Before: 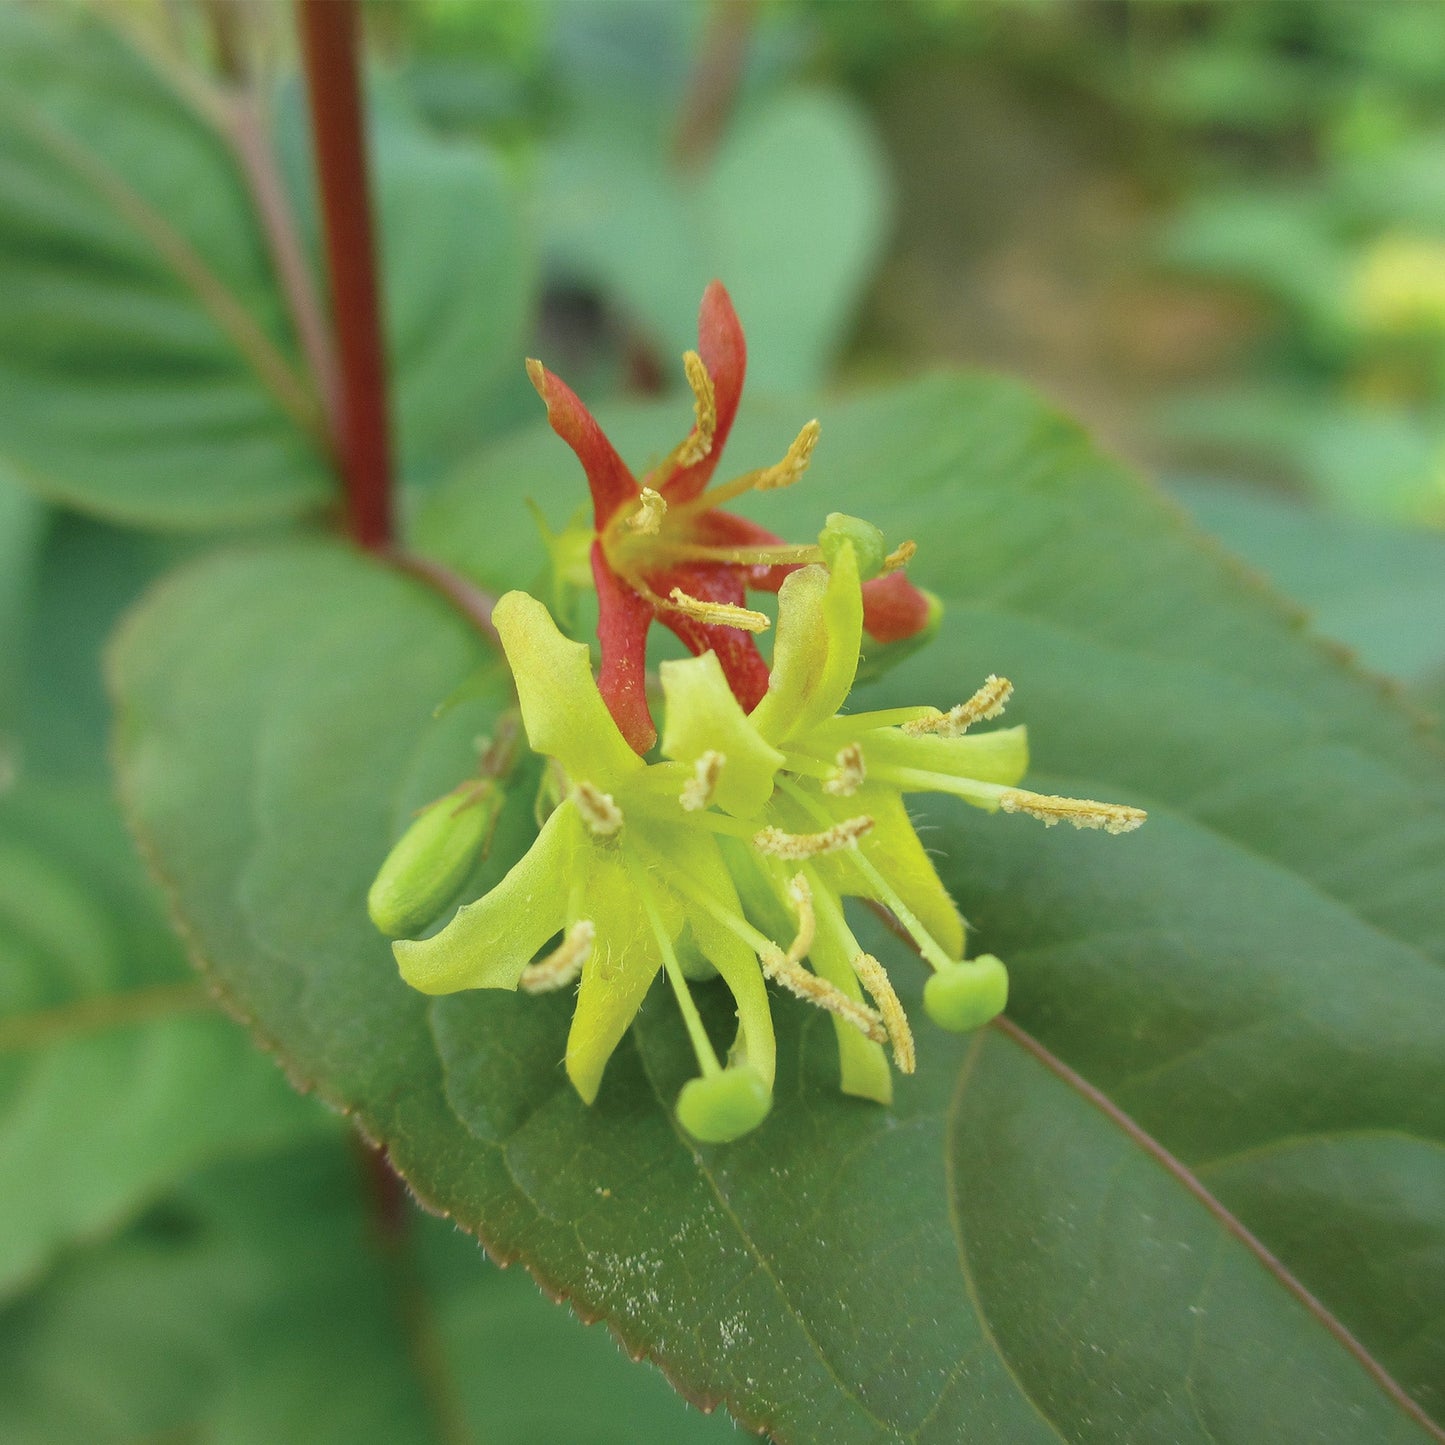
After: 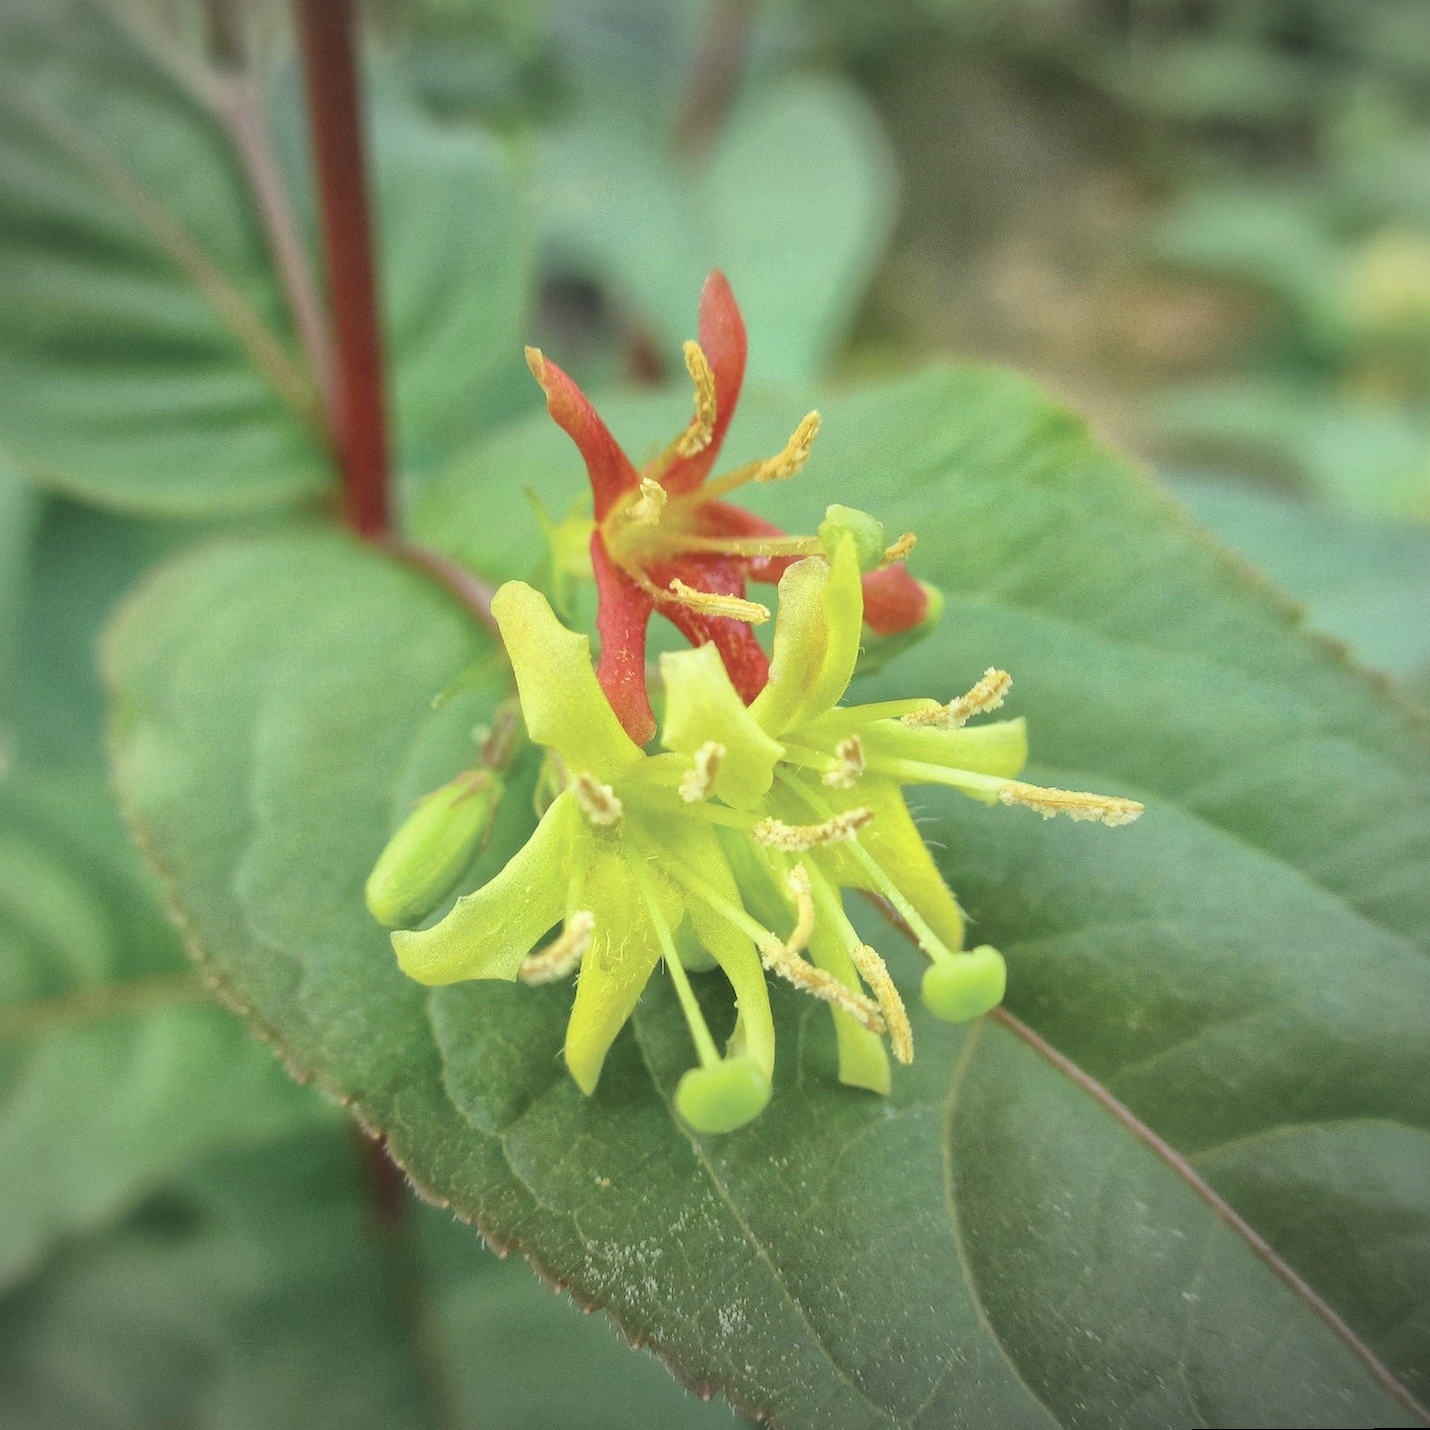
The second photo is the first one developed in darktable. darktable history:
global tonemap: drago (1, 100), detail 1
vignetting: fall-off radius 100%, width/height ratio 1.337
rotate and perspective: rotation 0.174°, lens shift (vertical) 0.013, lens shift (horizontal) 0.019, shear 0.001, automatic cropping original format, crop left 0.007, crop right 0.991, crop top 0.016, crop bottom 0.997
